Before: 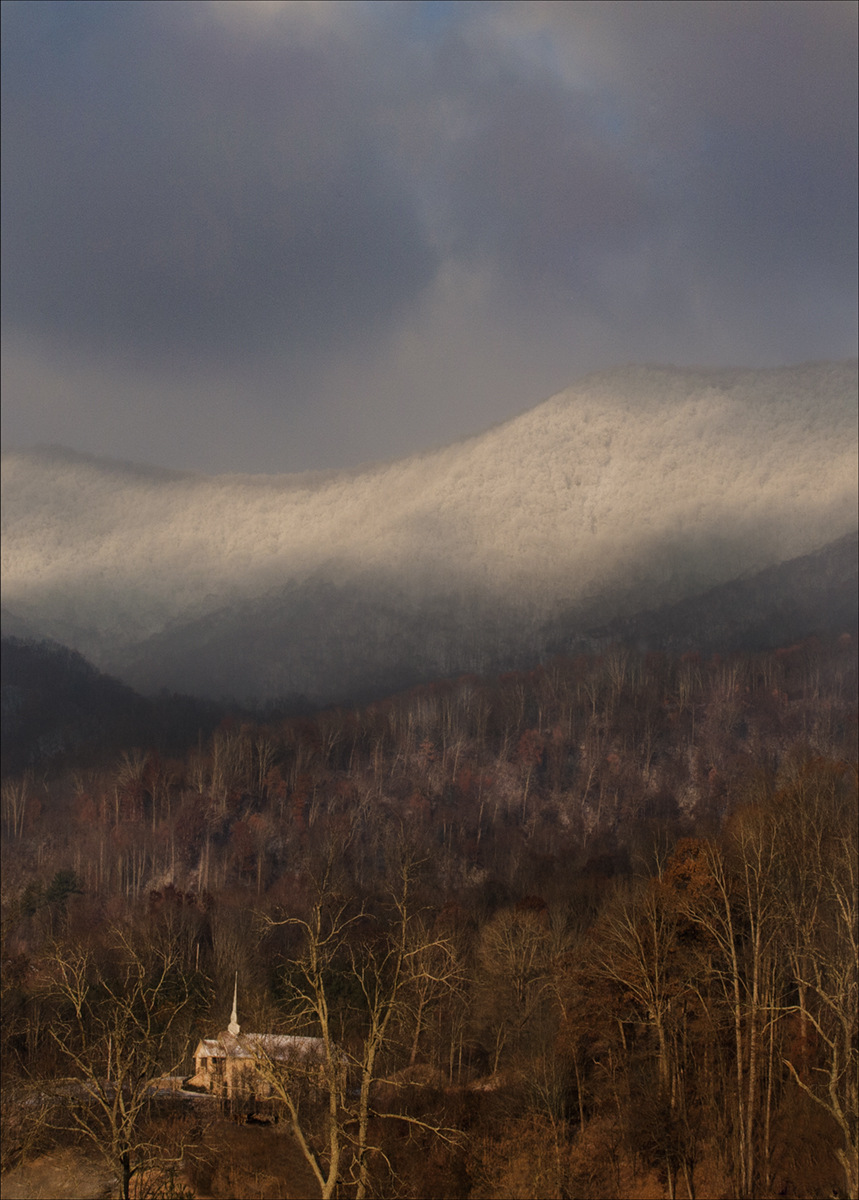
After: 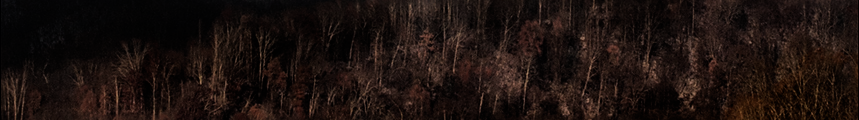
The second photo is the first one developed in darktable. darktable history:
crop and rotate: top 59.084%, bottom 30.916%
sharpen: on, module defaults
filmic rgb: black relative exposure -5 EV, hardness 2.88, contrast 1.4, highlights saturation mix -30%
